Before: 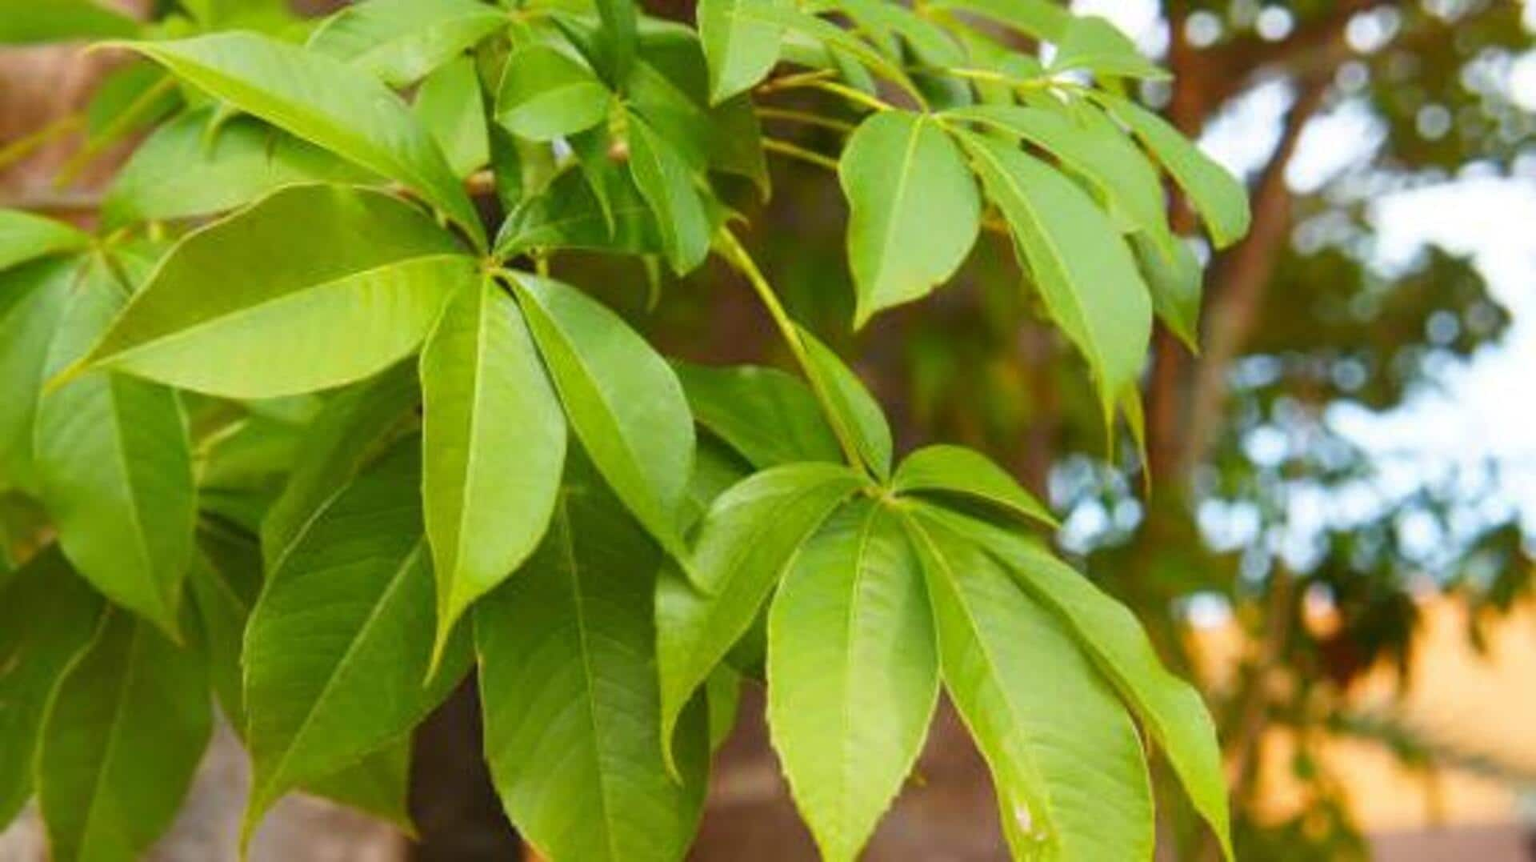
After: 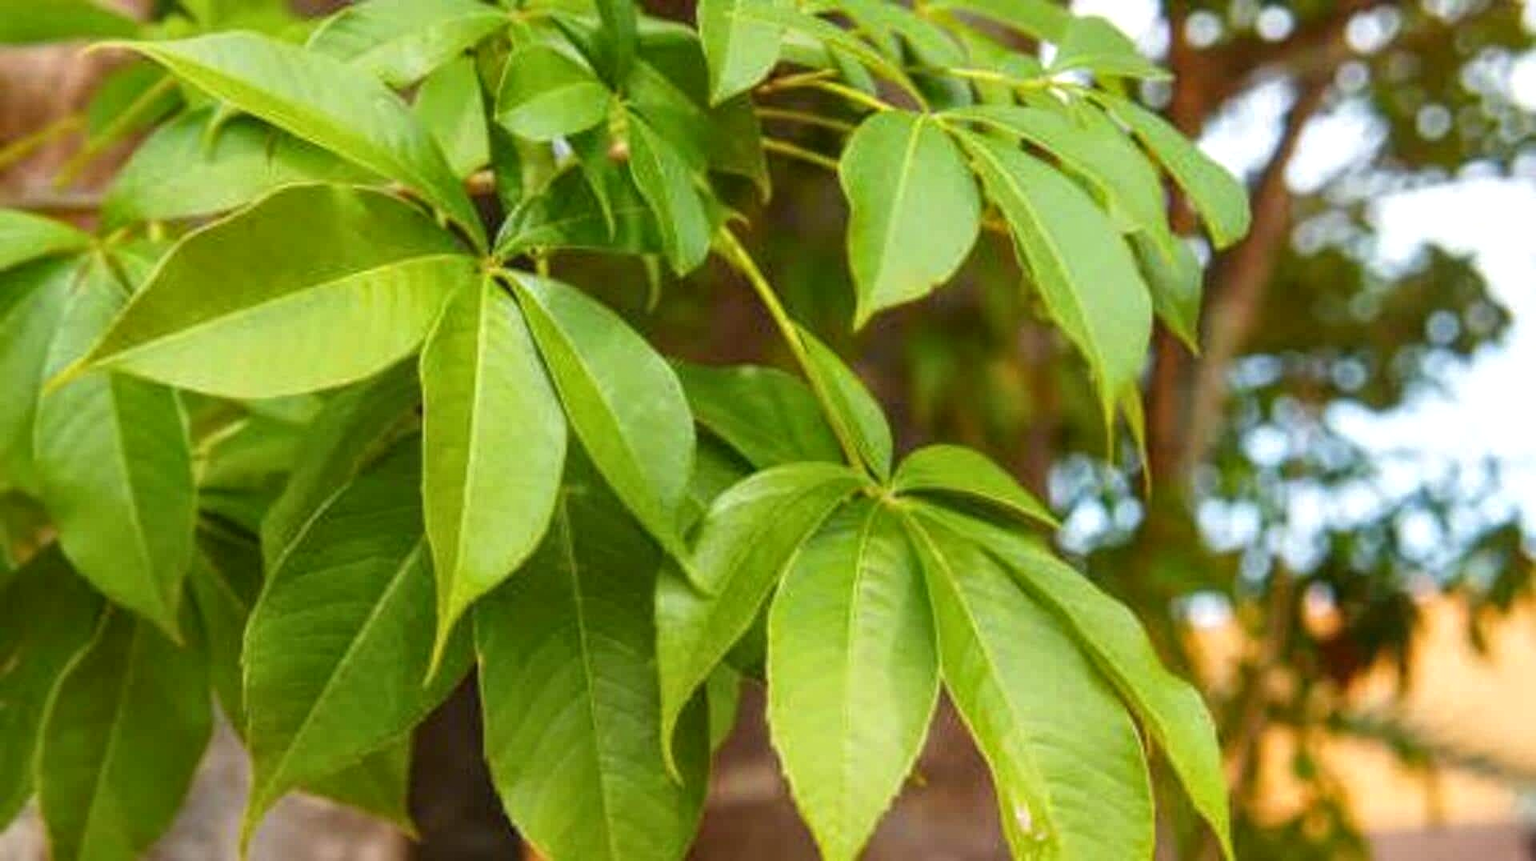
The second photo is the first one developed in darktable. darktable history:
local contrast: highlights 96%, shadows 88%, detail 160%, midtone range 0.2
